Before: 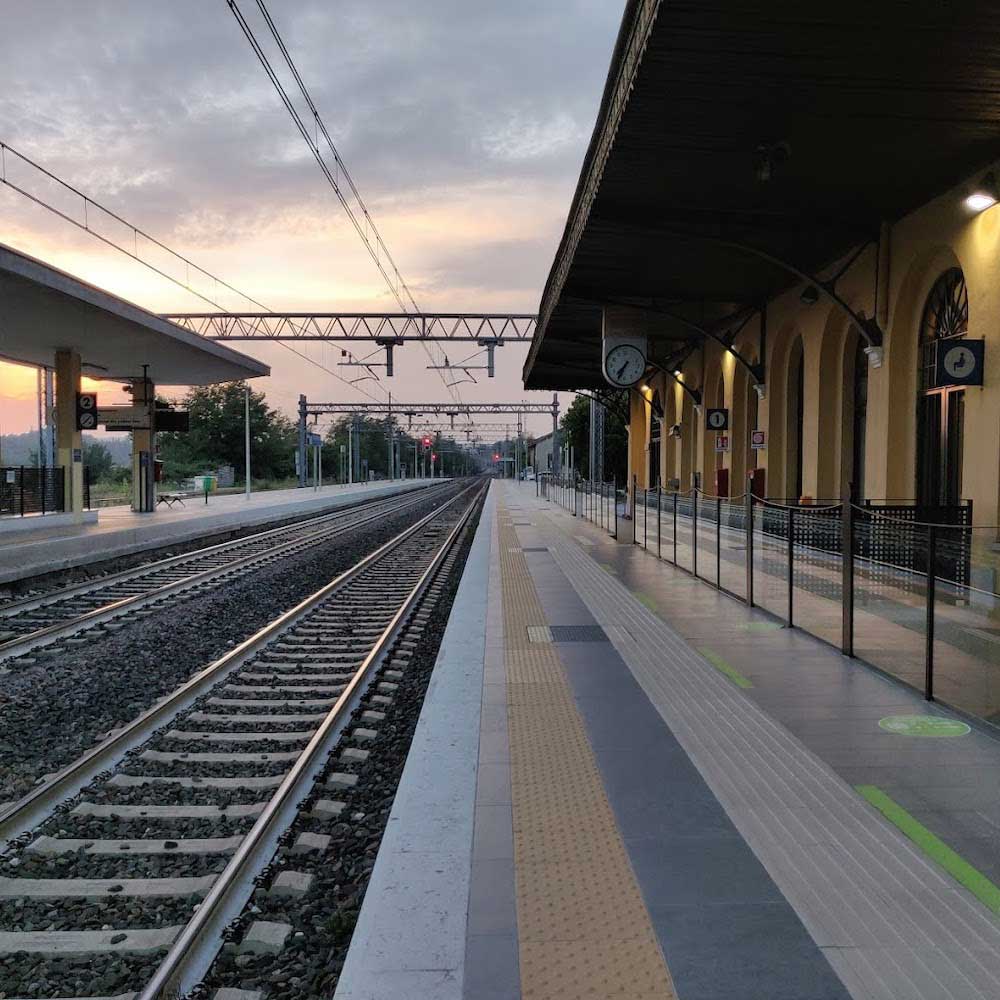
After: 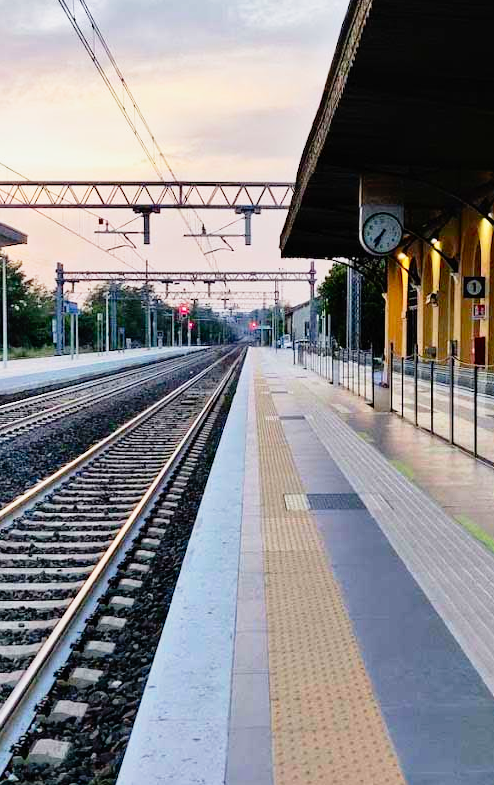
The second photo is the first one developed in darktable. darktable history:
base curve: curves: ch0 [(0, 0) (0.012, 0.01) (0.073, 0.168) (0.31, 0.711) (0.645, 0.957) (1, 1)], preserve colors none
contrast brightness saturation: contrast 0.09, saturation 0.28
crop and rotate: angle 0.02°, left 24.353%, top 13.219%, right 26.156%, bottom 8.224%
tone equalizer: -8 EV -0.002 EV, -7 EV 0.005 EV, -6 EV -0.008 EV, -5 EV 0.007 EV, -4 EV -0.042 EV, -3 EV -0.233 EV, -2 EV -0.662 EV, -1 EV -0.983 EV, +0 EV -0.969 EV, smoothing diameter 2%, edges refinement/feathering 20, mask exposure compensation -1.57 EV, filter diffusion 5
